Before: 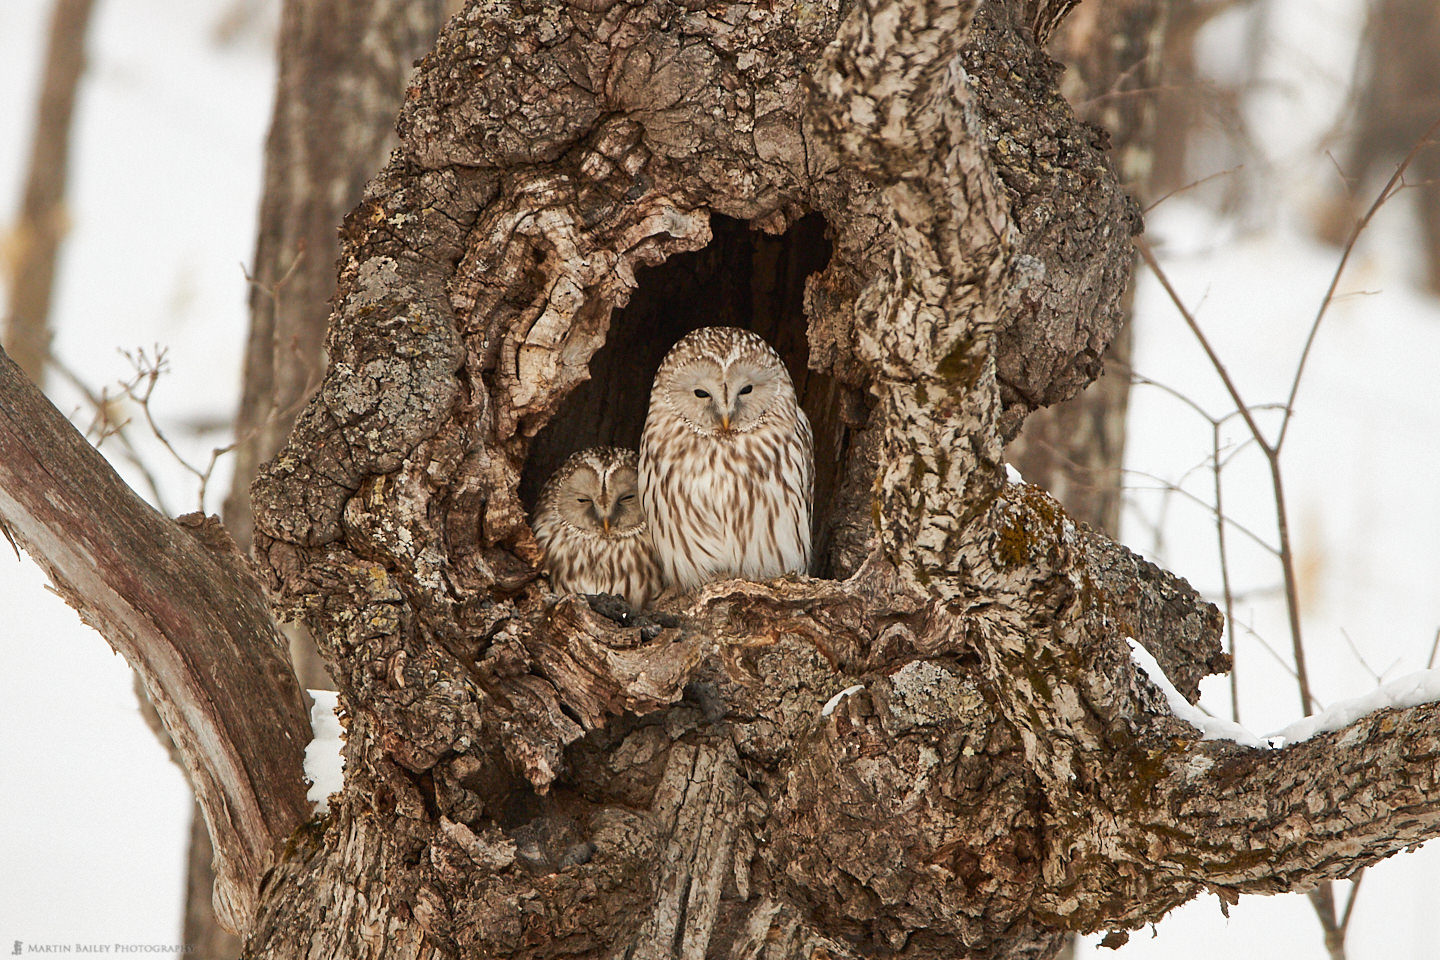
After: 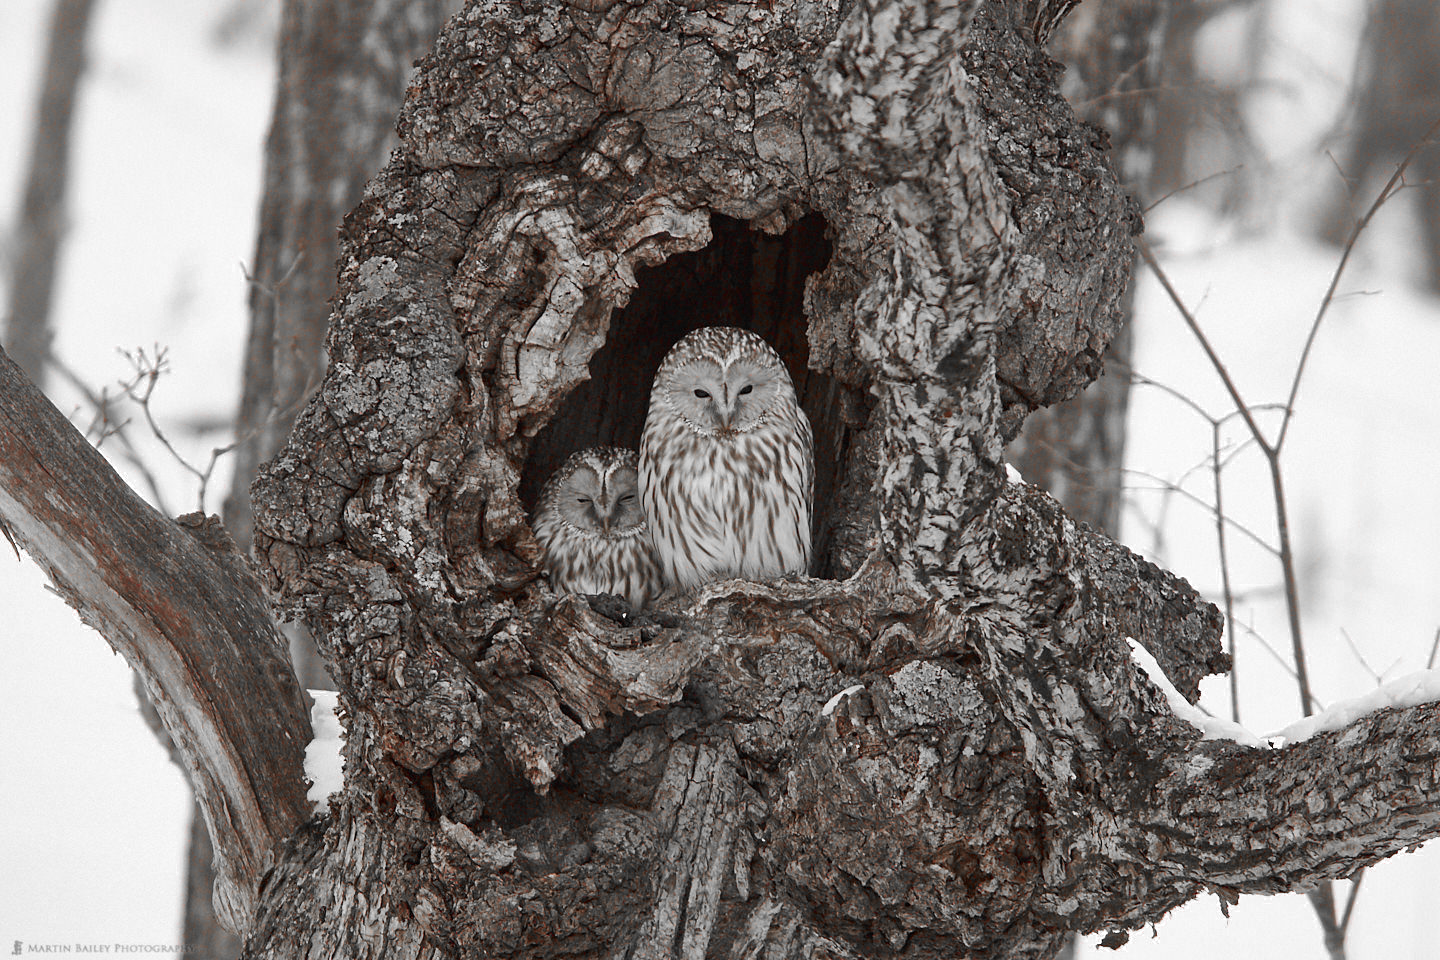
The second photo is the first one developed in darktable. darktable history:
color zones: curves: ch0 [(0, 0.352) (0.143, 0.407) (0.286, 0.386) (0.429, 0.431) (0.571, 0.829) (0.714, 0.853) (0.857, 0.833) (1, 0.352)]; ch1 [(0, 0.604) (0.072, 0.726) (0.096, 0.608) (0.205, 0.007) (0.571, -0.006) (0.839, -0.013) (0.857, -0.012) (1, 0.604)]
